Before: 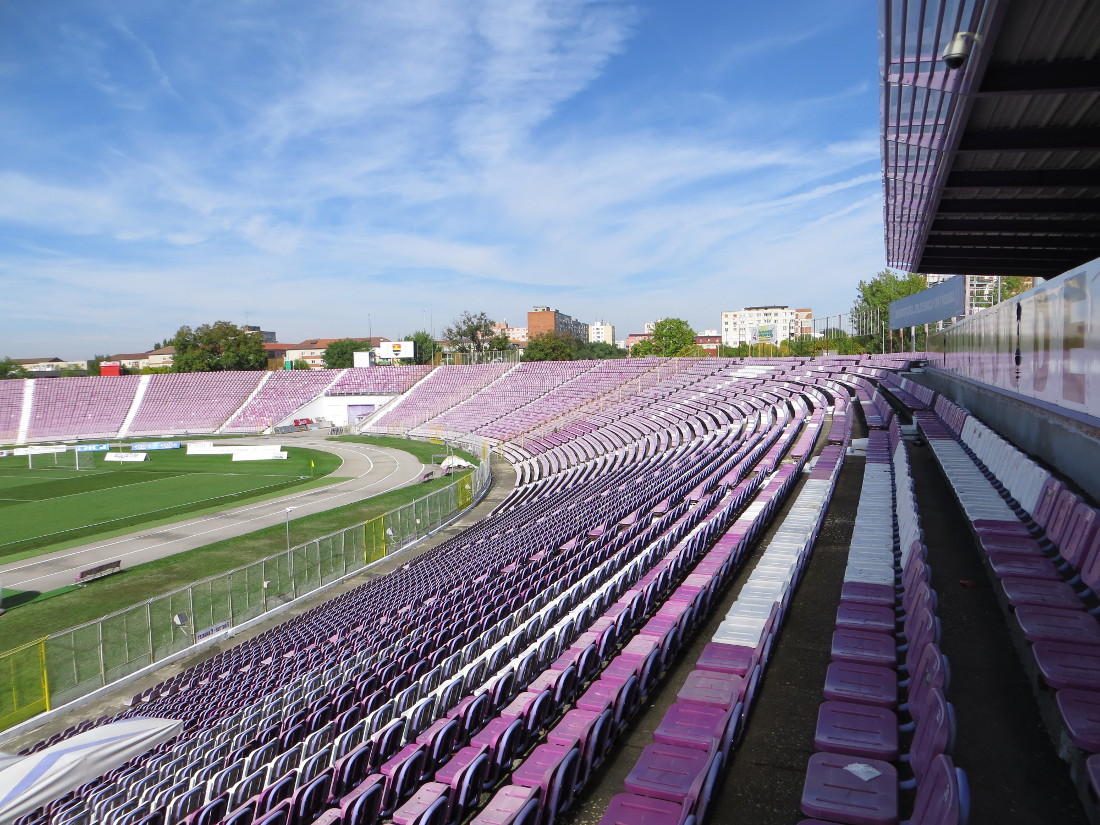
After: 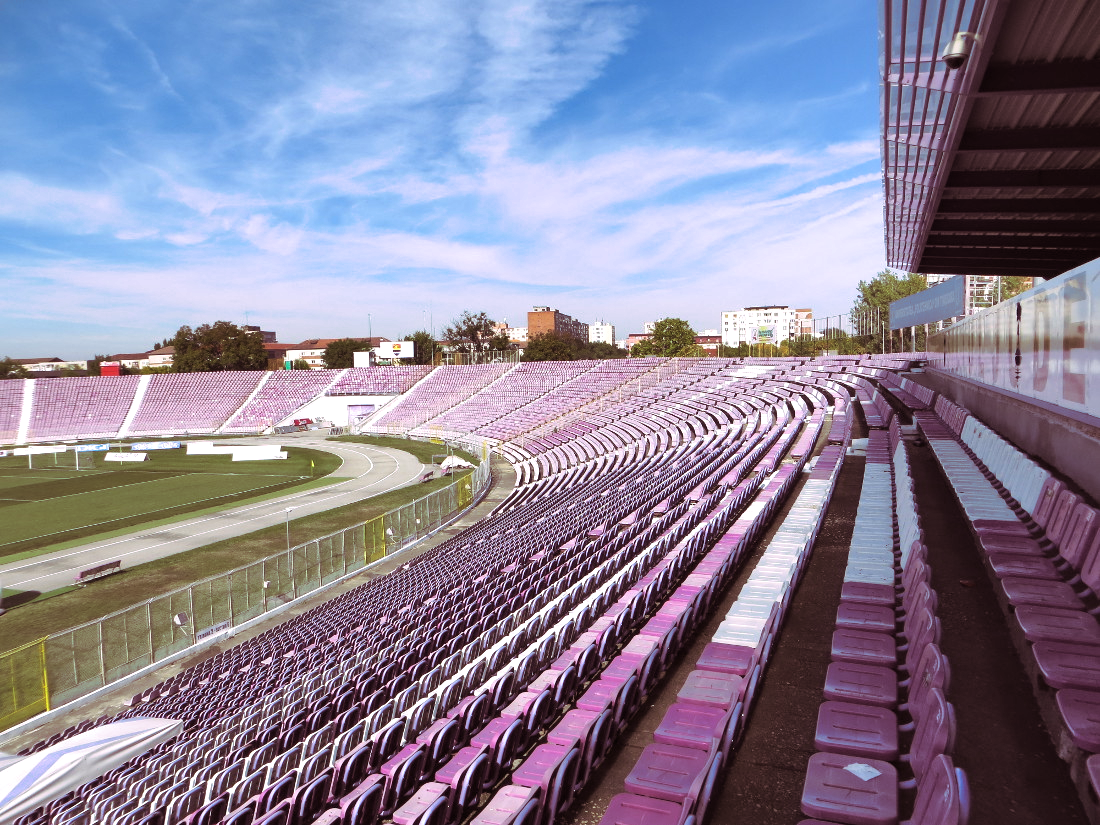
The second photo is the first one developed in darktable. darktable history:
split-toning: highlights › hue 298.8°, highlights › saturation 0.73, compress 41.76%
exposure: exposure 0.367 EV, compensate highlight preservation false
shadows and highlights: soften with gaussian
